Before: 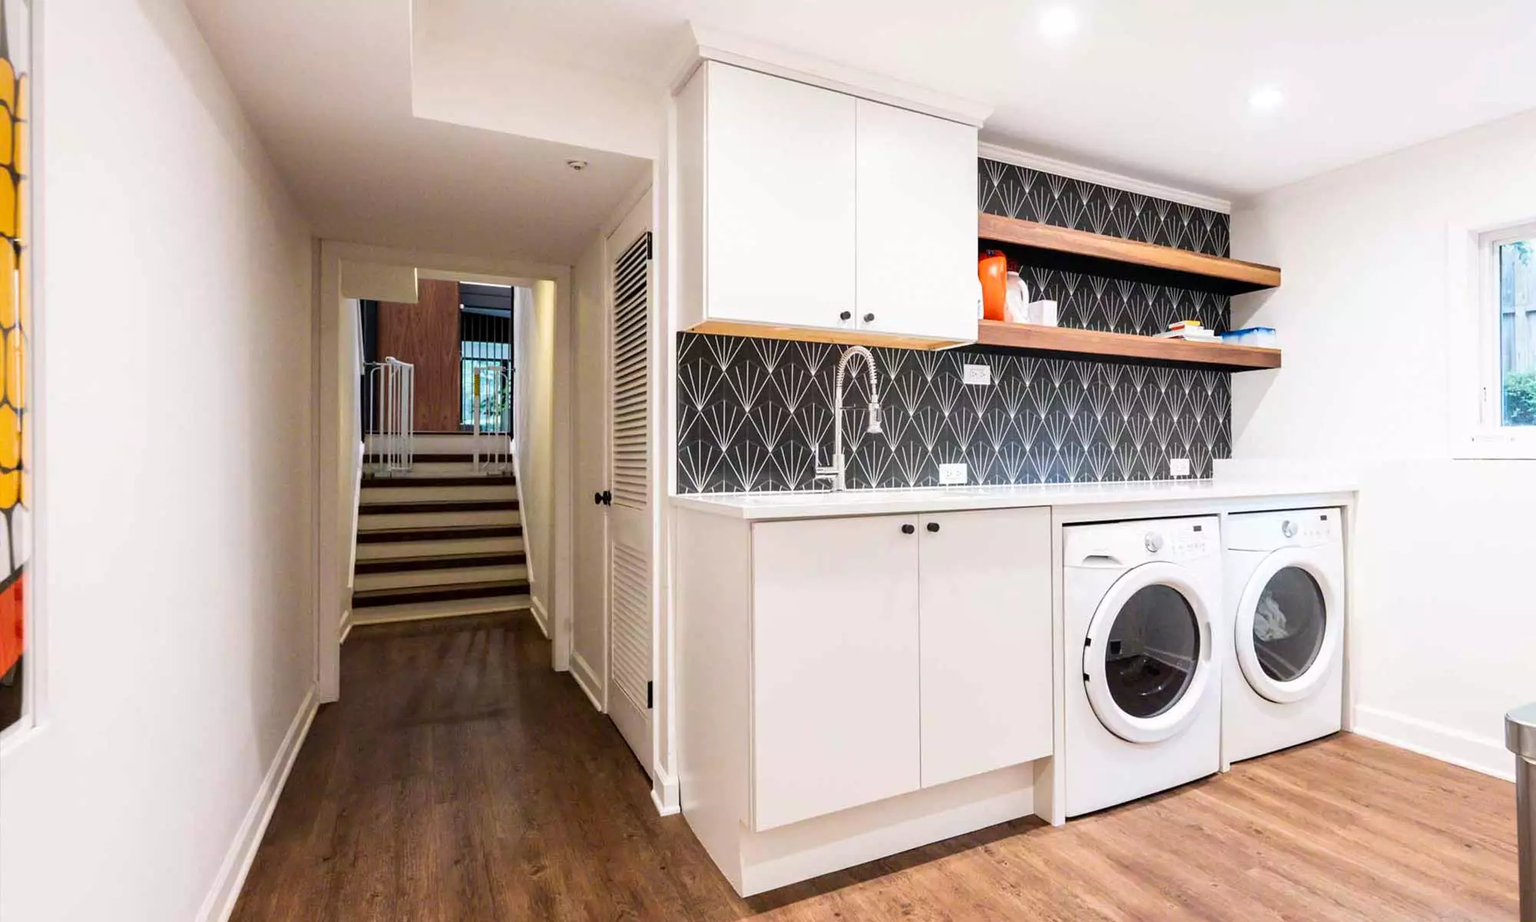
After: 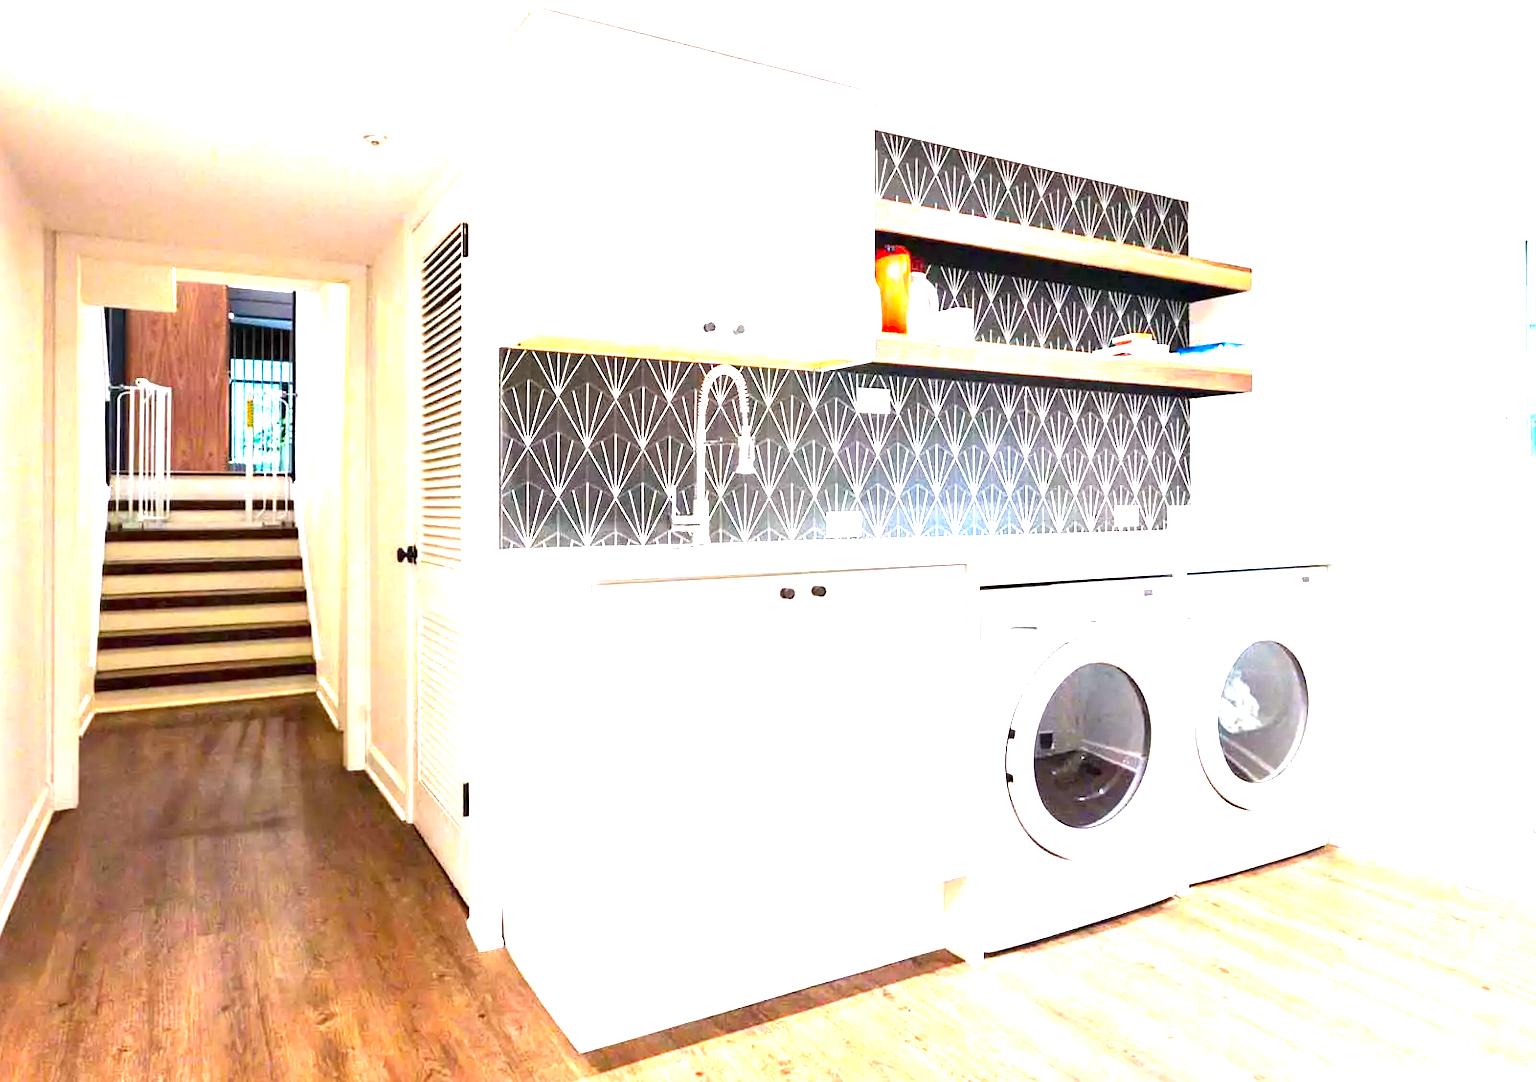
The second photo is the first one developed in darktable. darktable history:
exposure: black level correction 0, exposure 2.104 EV, compensate highlight preservation false
crop and rotate: left 18.002%, top 5.817%, right 1.786%
contrast brightness saturation: contrast 0.041, saturation 0.157
